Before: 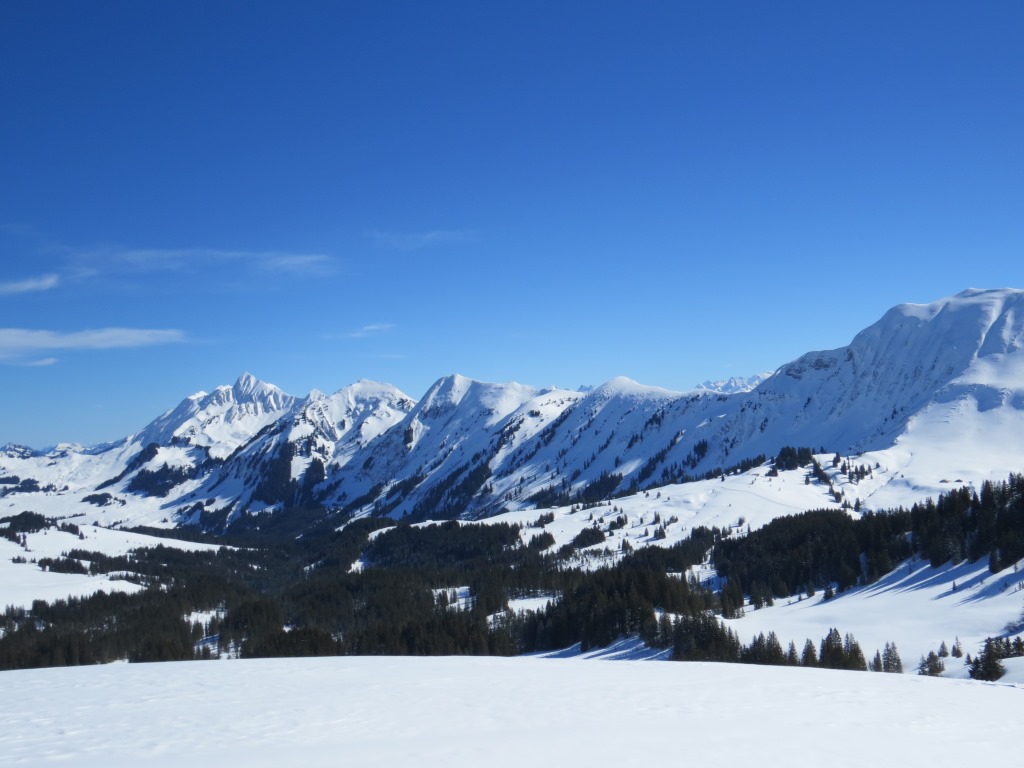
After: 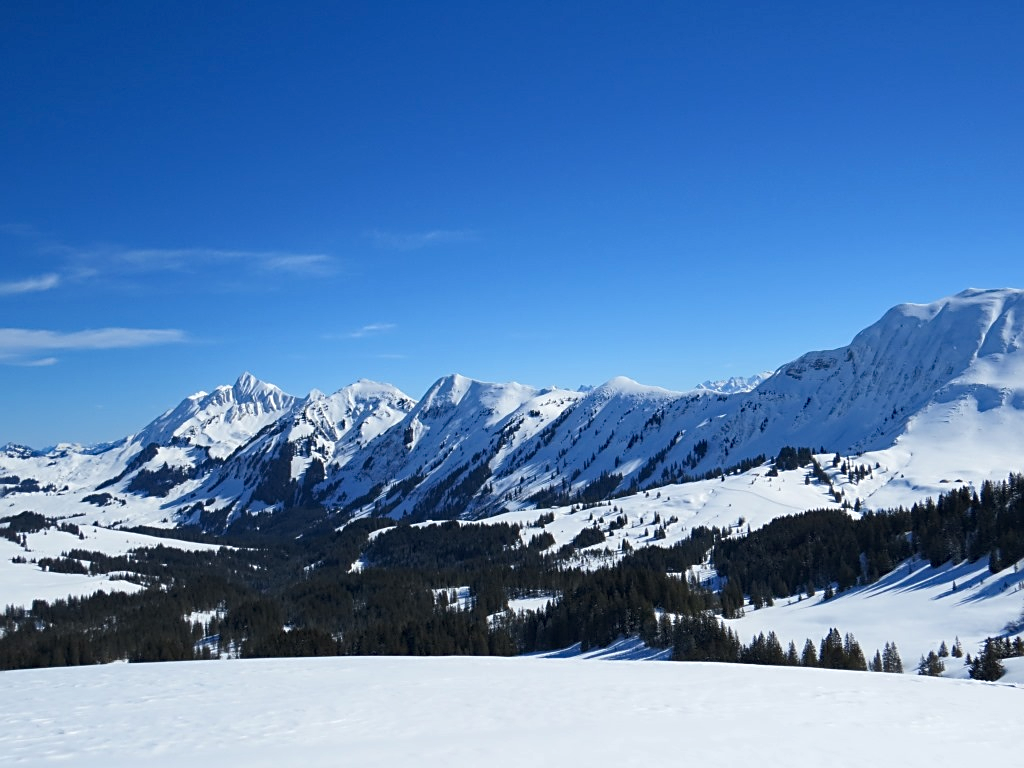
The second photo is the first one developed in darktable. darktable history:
haze removal: compatibility mode true, adaptive false
sharpen: amount 0.49
local contrast: highlights 100%, shadows 102%, detail 119%, midtone range 0.2
